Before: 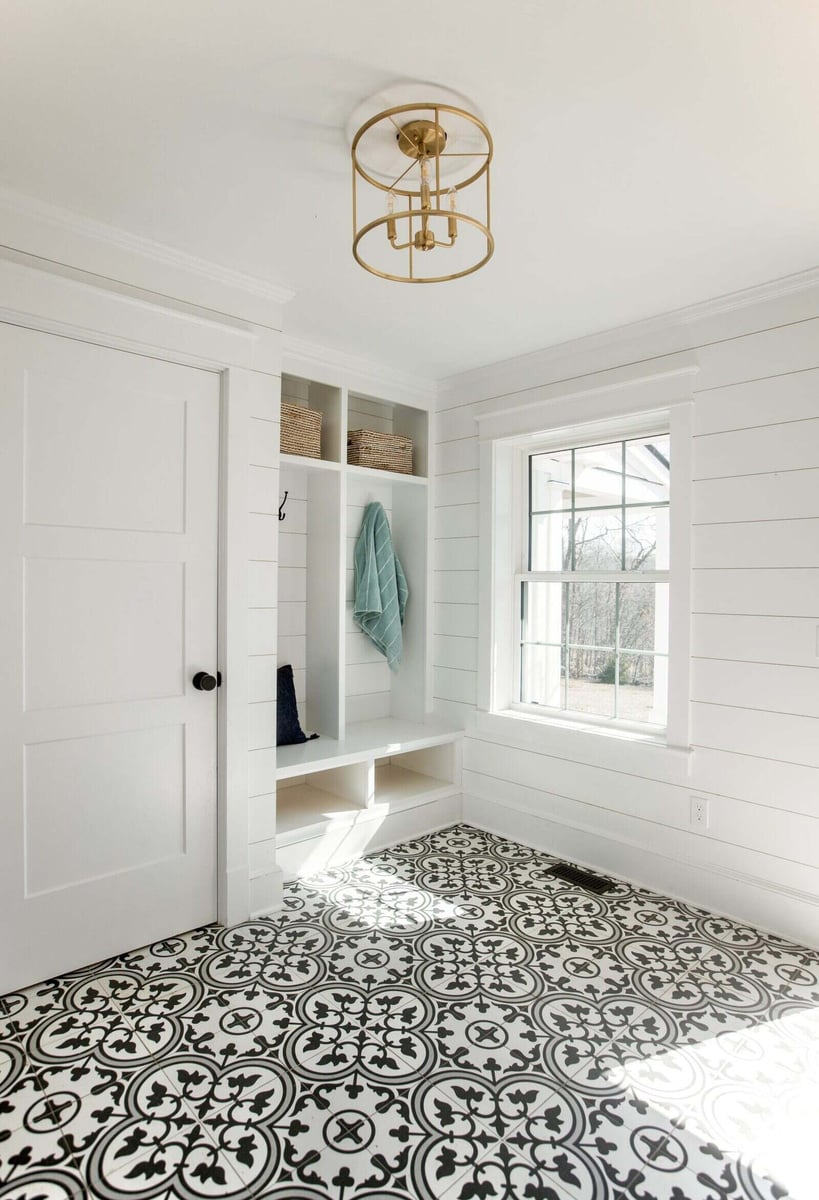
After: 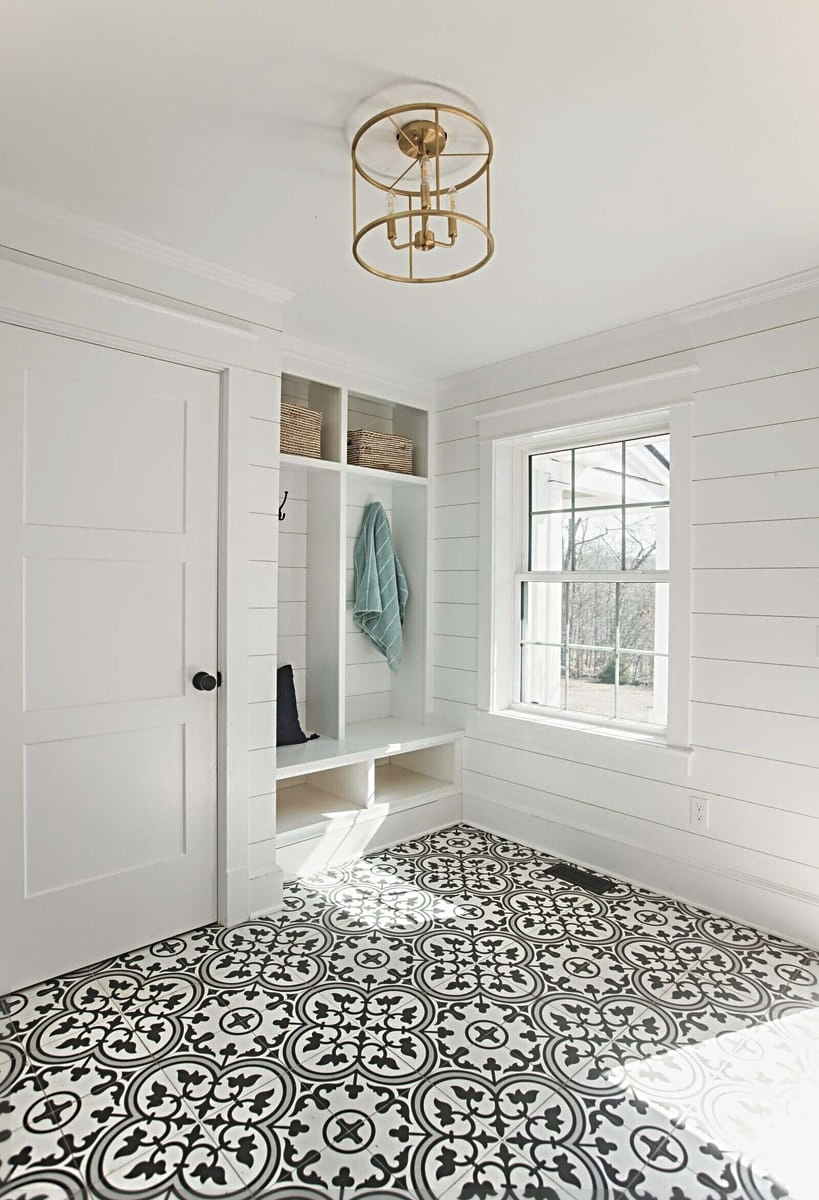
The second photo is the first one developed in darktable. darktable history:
exposure: black level correction -0.025, exposure -0.118 EV, compensate highlight preservation false
sharpen: radius 4
